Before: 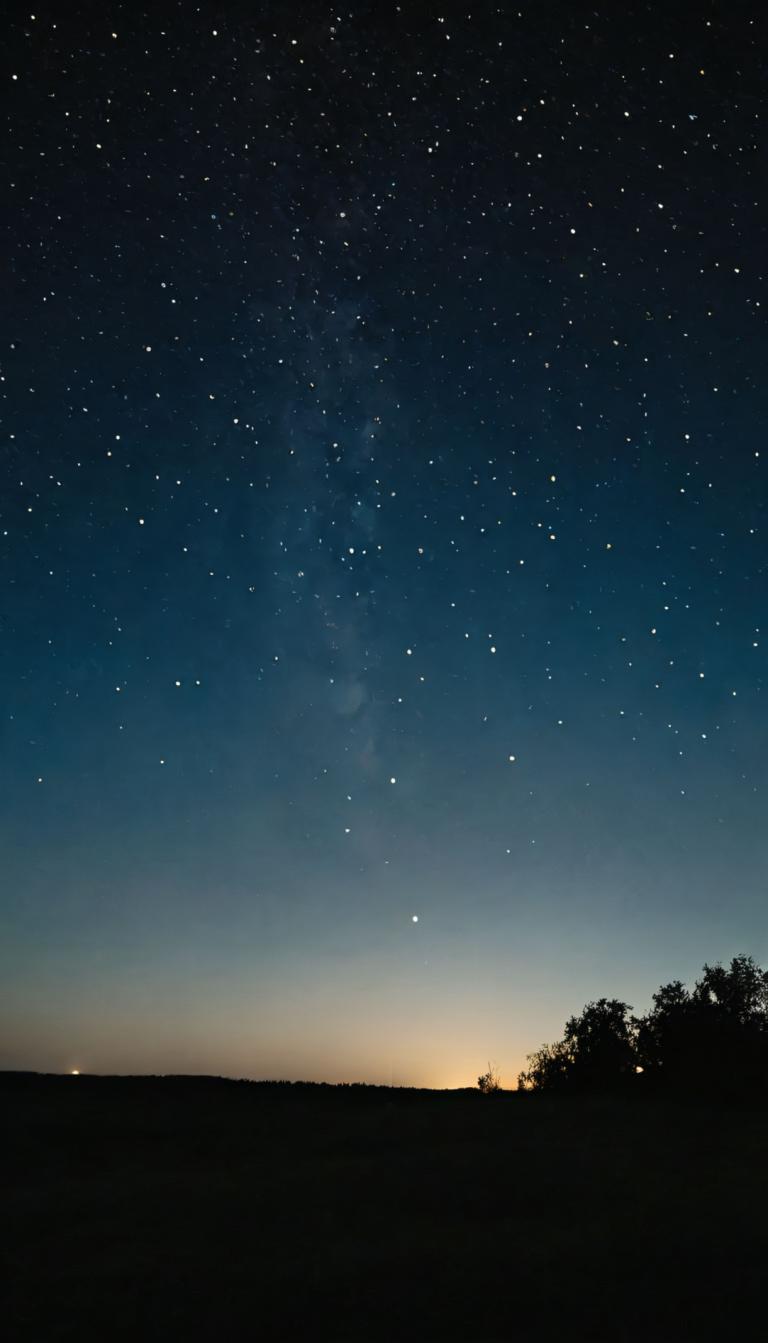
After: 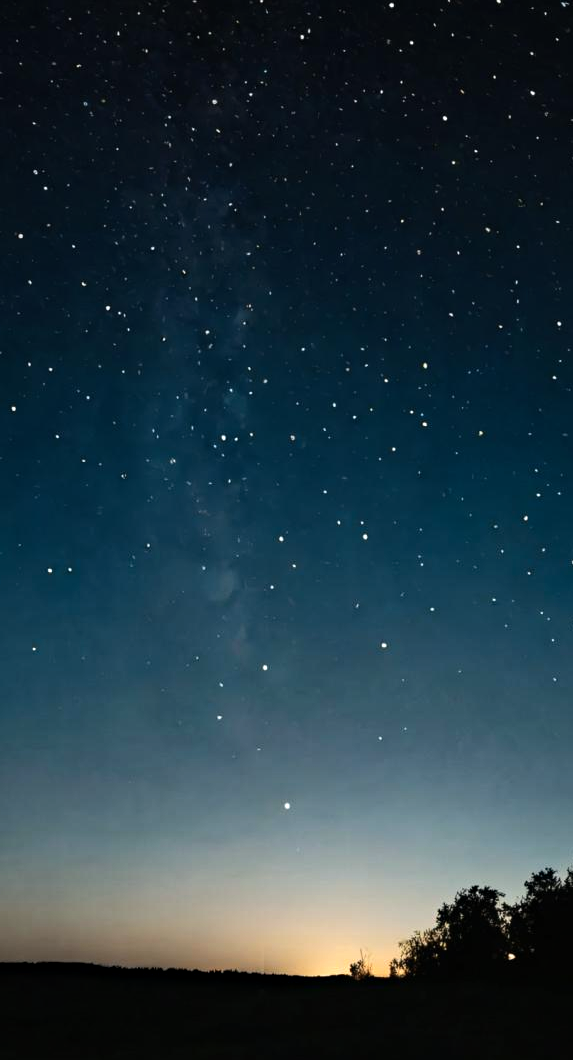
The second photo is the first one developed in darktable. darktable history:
haze removal: compatibility mode true, adaptive false
tone equalizer: -8 EV -0.404 EV, -7 EV -0.368 EV, -6 EV -0.354 EV, -5 EV -0.211 EV, -3 EV 0.234 EV, -2 EV 0.323 EV, -1 EV 0.366 EV, +0 EV 0.44 EV, edges refinement/feathering 500, mask exposure compensation -1.57 EV, preserve details no
crop: left 16.682%, top 8.443%, right 8.606%, bottom 12.587%
